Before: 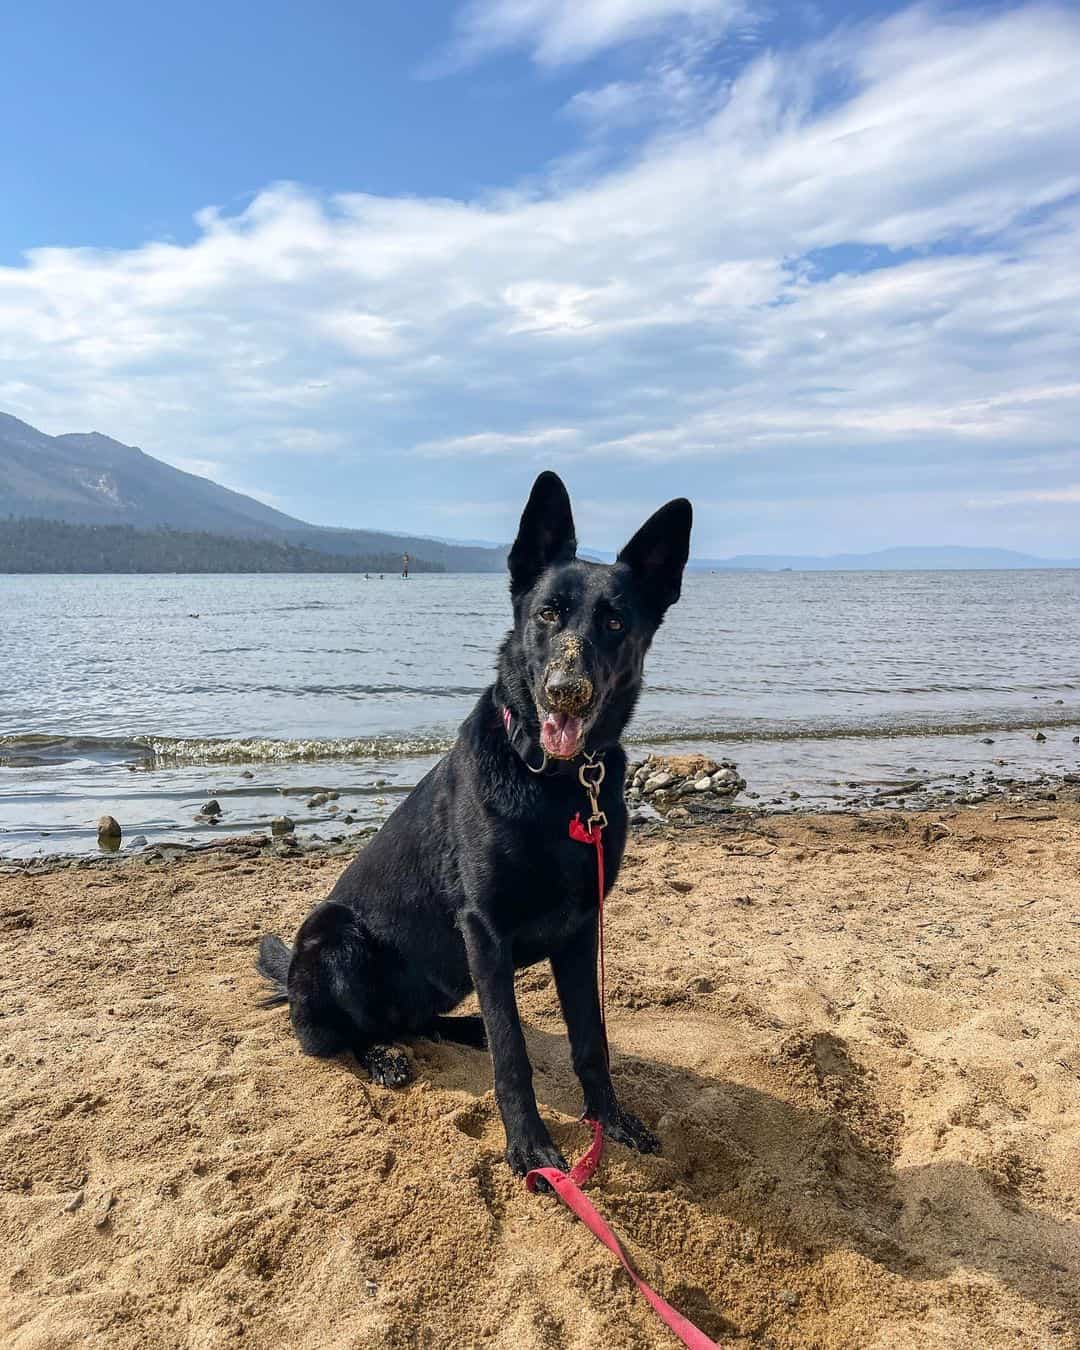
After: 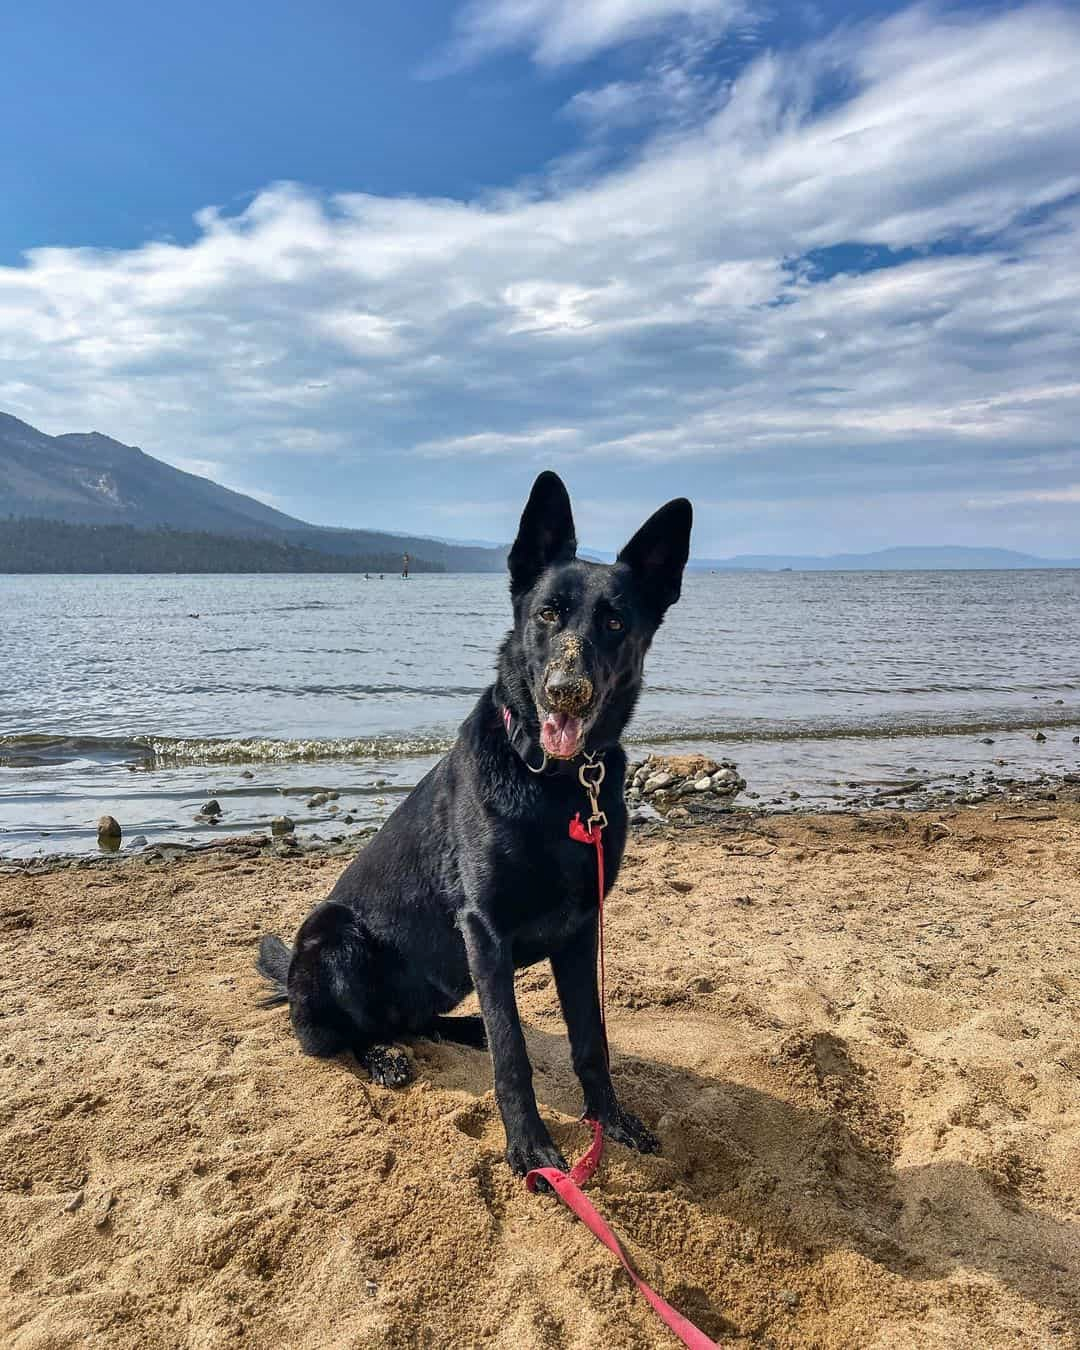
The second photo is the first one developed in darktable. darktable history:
shadows and highlights: shadows 74.44, highlights -60.64, soften with gaussian
